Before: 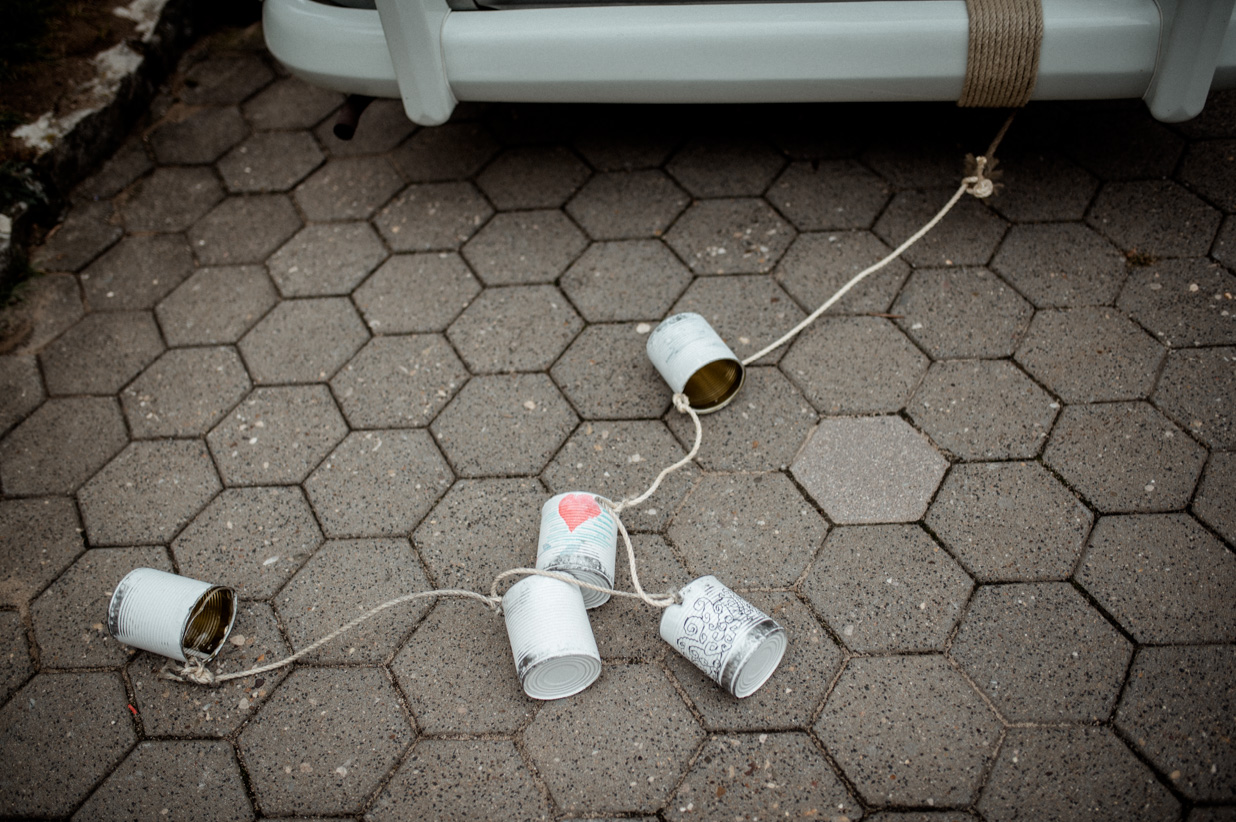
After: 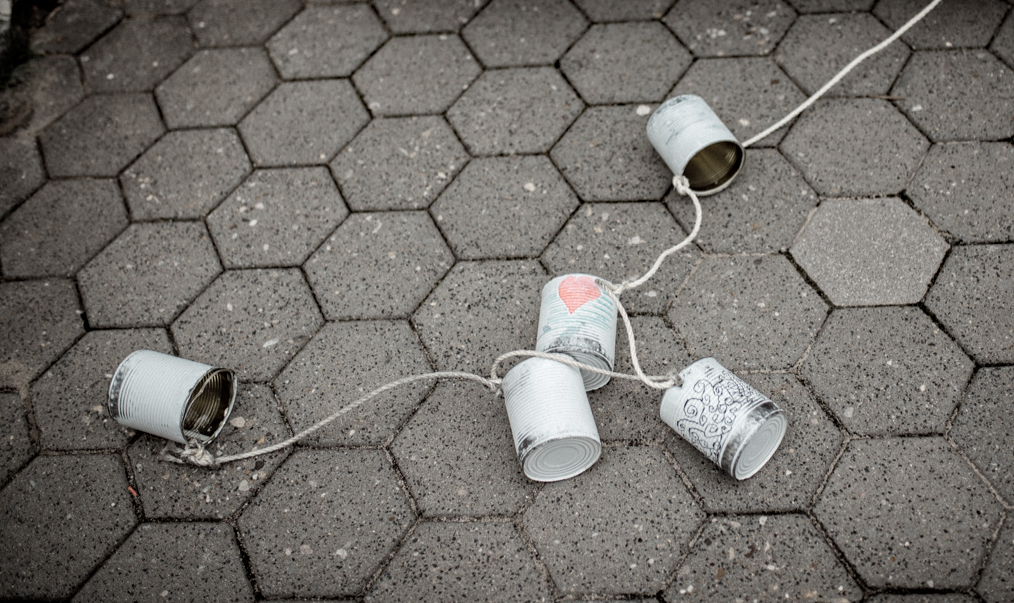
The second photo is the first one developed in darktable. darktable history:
crop: top 26.531%, right 17.959%
haze removal: compatibility mode true, adaptive false
color zones: curves: ch0 [(0.25, 0.667) (0.758, 0.368)]; ch1 [(0.215, 0.245) (0.761, 0.373)]; ch2 [(0.247, 0.554) (0.761, 0.436)]
